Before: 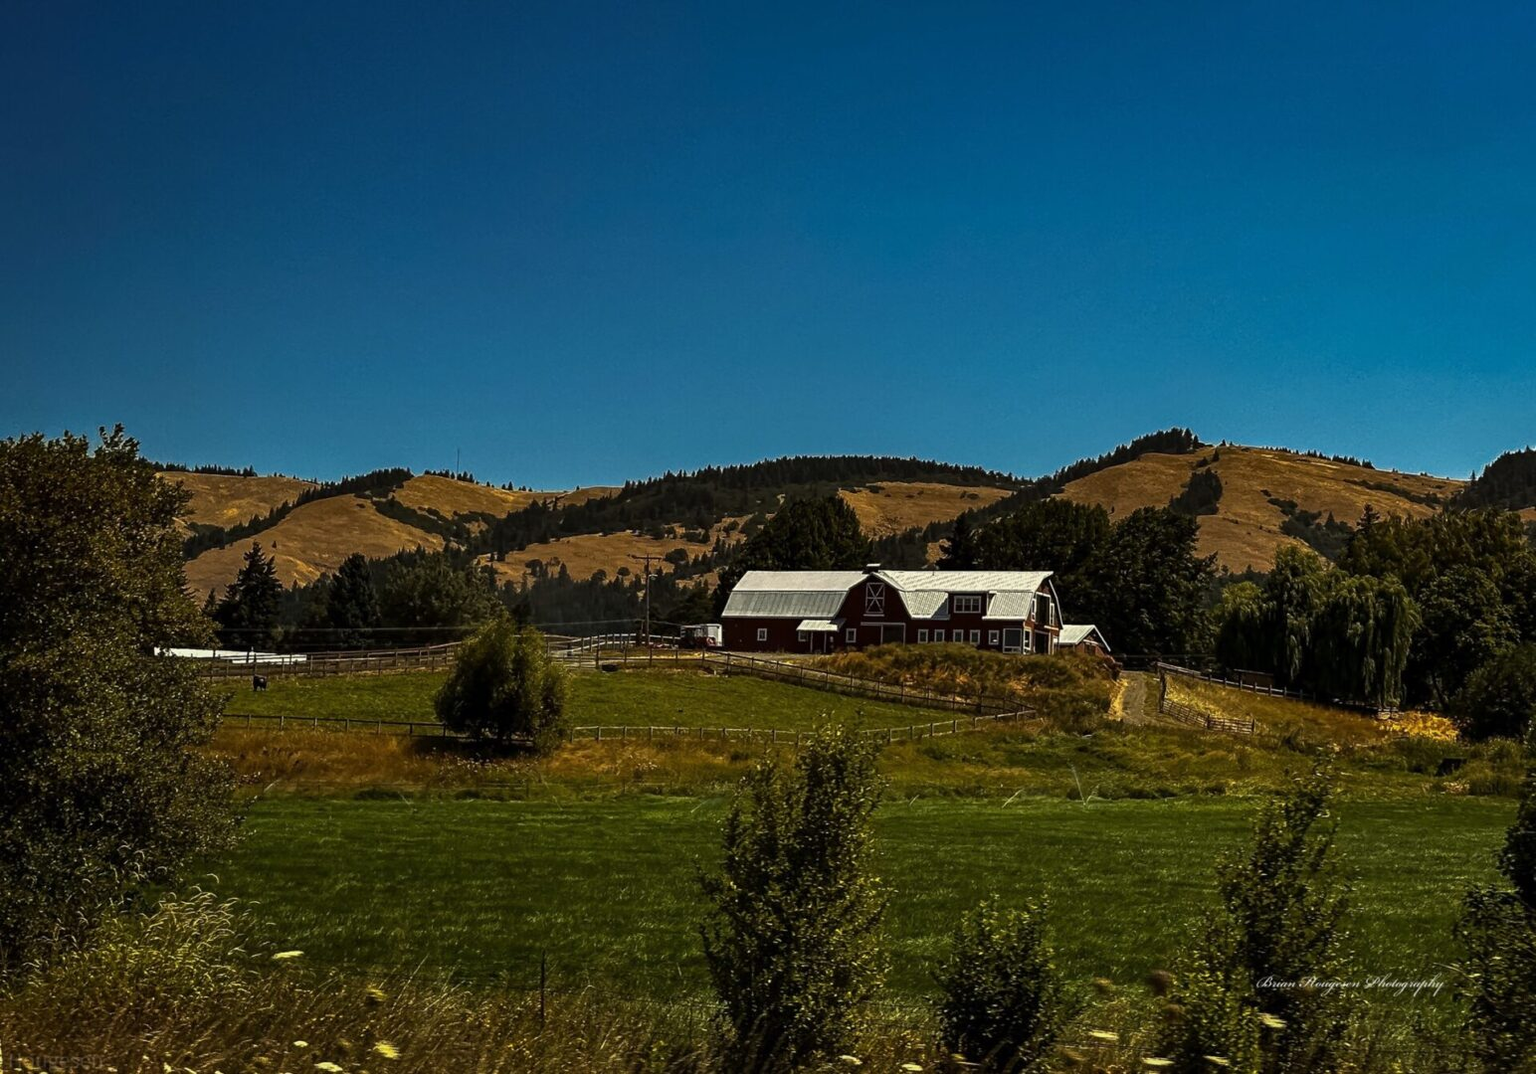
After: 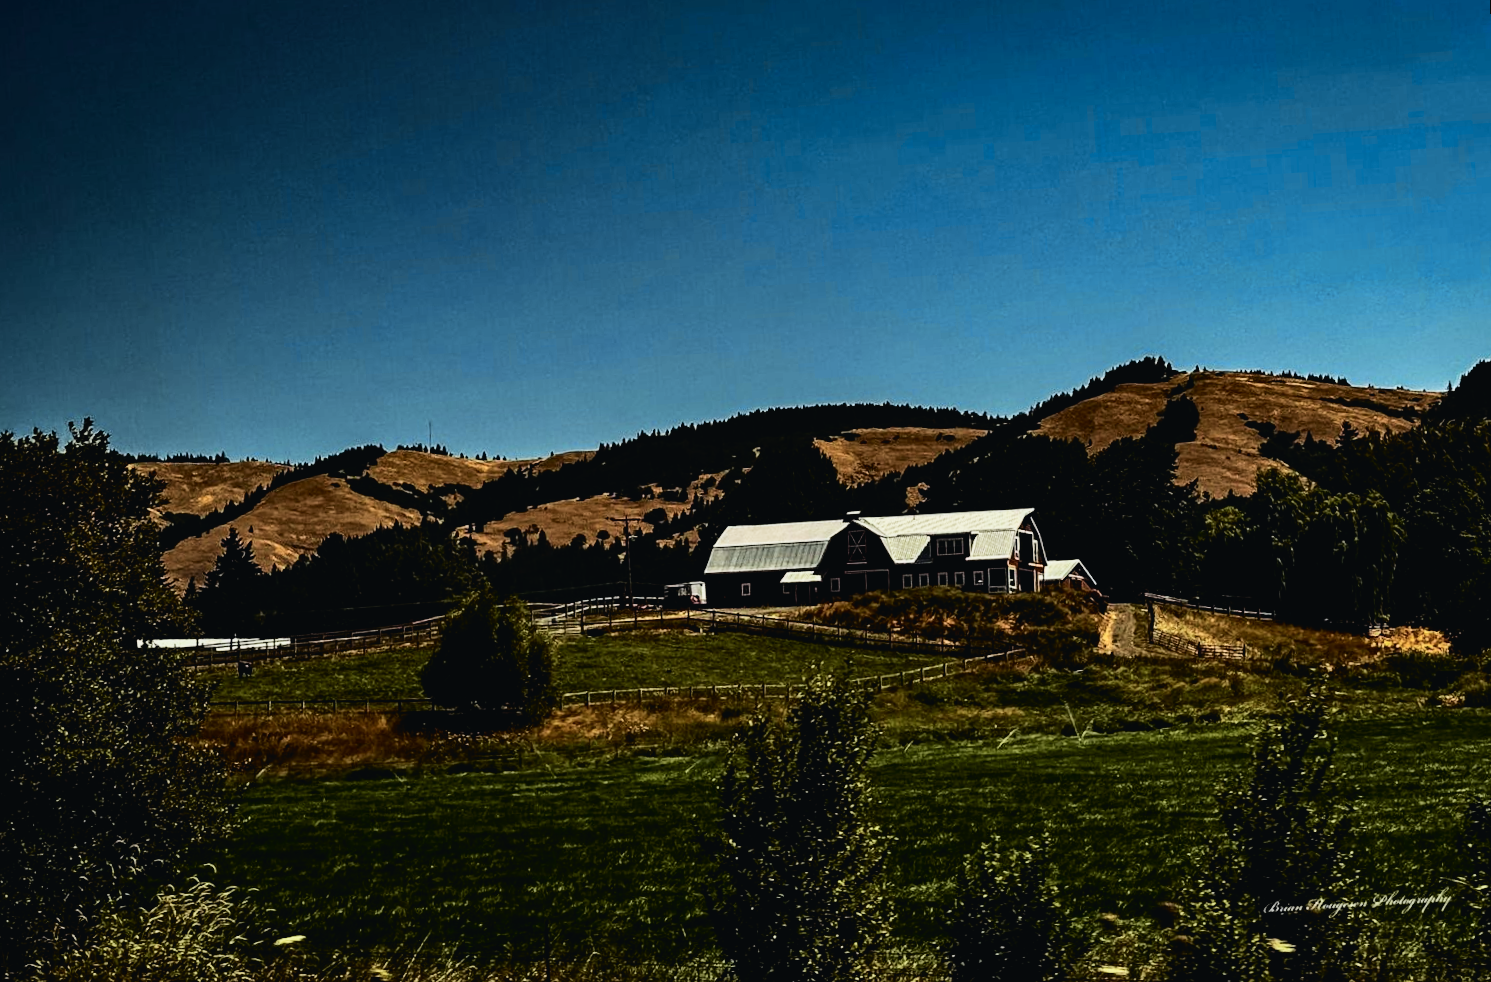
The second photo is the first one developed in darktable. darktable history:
rotate and perspective: rotation -3.52°, crop left 0.036, crop right 0.964, crop top 0.081, crop bottom 0.919
filmic rgb: black relative exposure -5 EV, hardness 2.88, contrast 1.3, highlights saturation mix -30%
tone curve: curves: ch0 [(0, 0.023) (0.087, 0.065) (0.184, 0.168) (0.45, 0.54) (0.57, 0.683) (0.722, 0.825) (0.877, 0.948) (1, 1)]; ch1 [(0, 0) (0.388, 0.369) (0.44, 0.44) (0.489, 0.481) (0.534, 0.551) (0.657, 0.659) (1, 1)]; ch2 [(0, 0) (0.353, 0.317) (0.408, 0.427) (0.472, 0.46) (0.5, 0.496) (0.537, 0.539) (0.576, 0.592) (0.625, 0.631) (1, 1)], color space Lab, independent channels, preserve colors none
